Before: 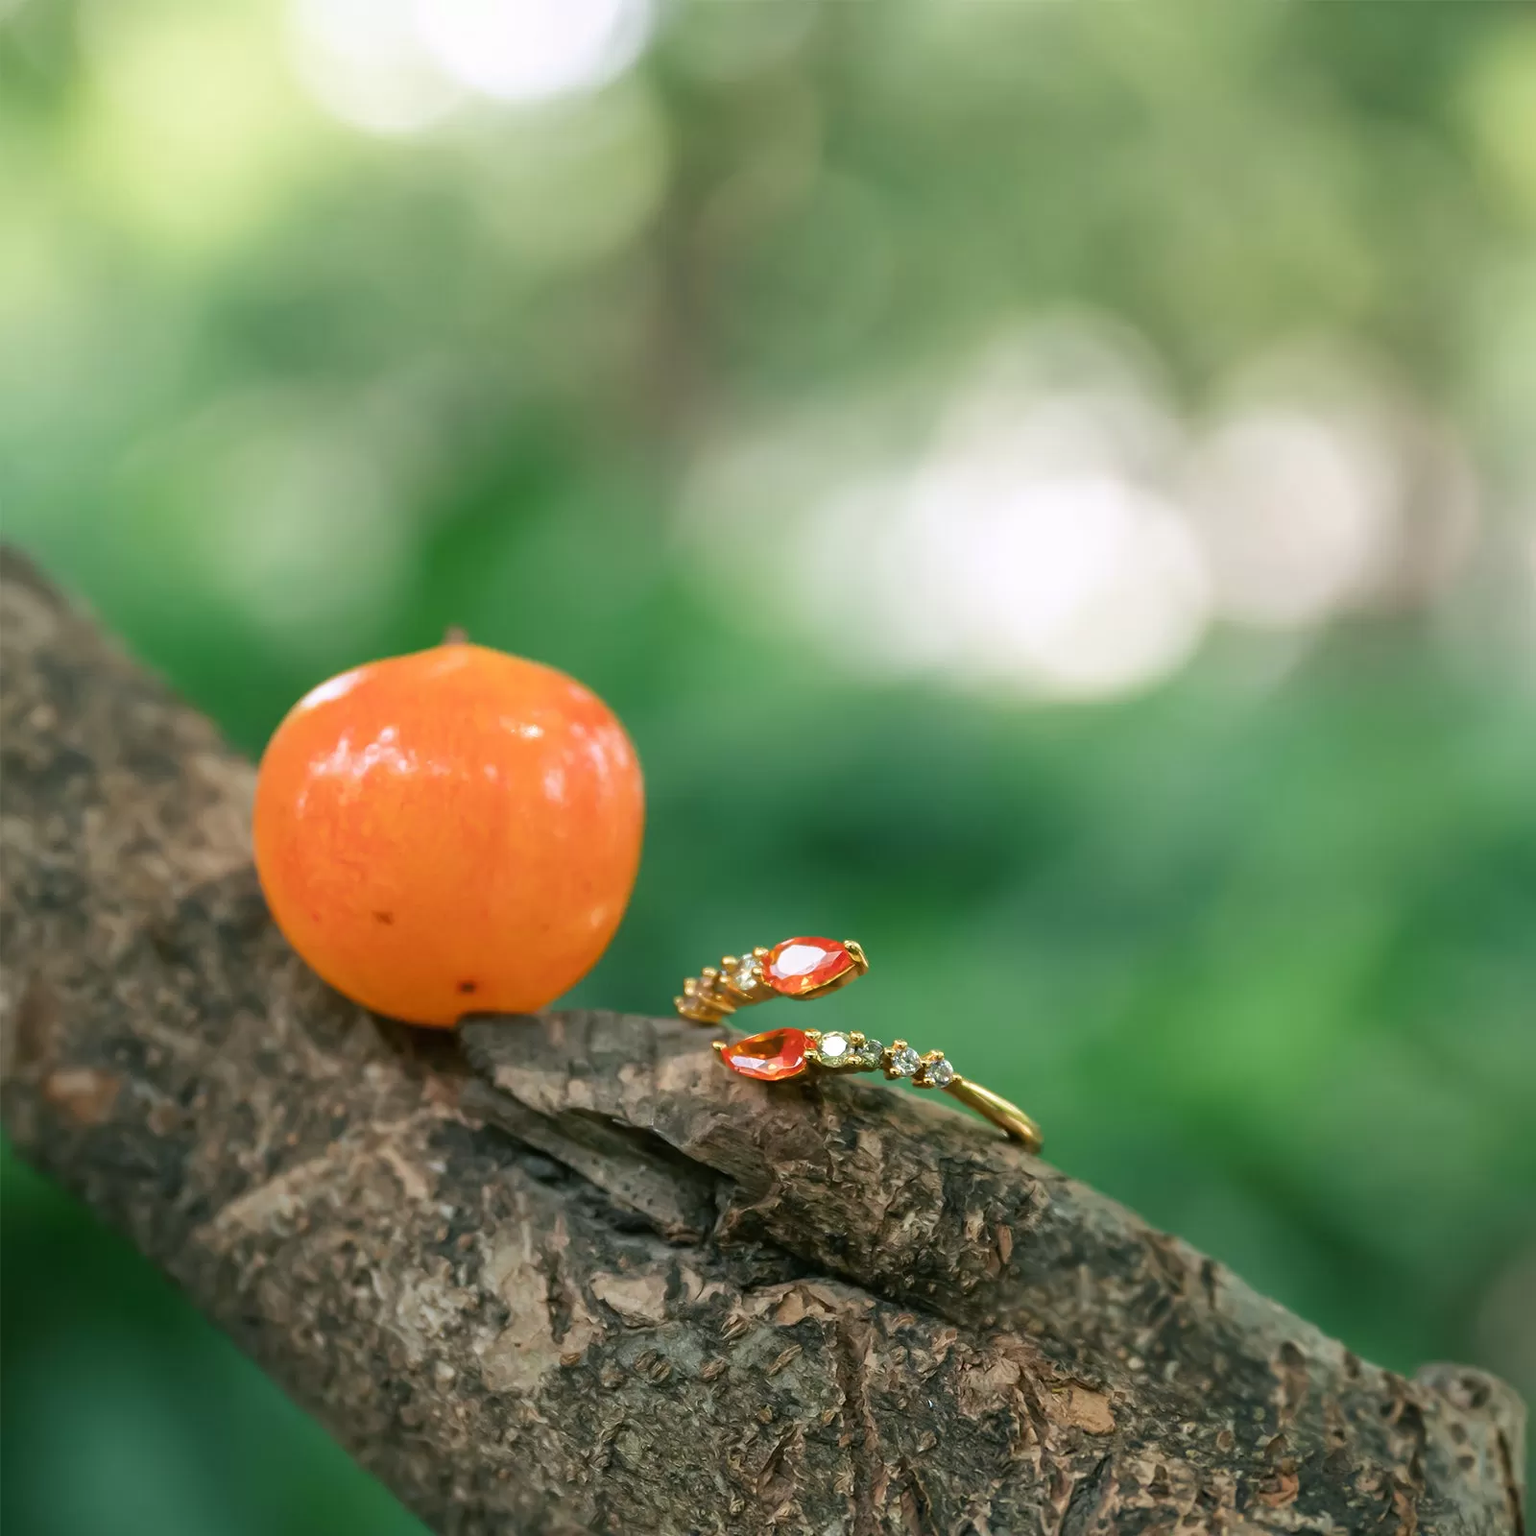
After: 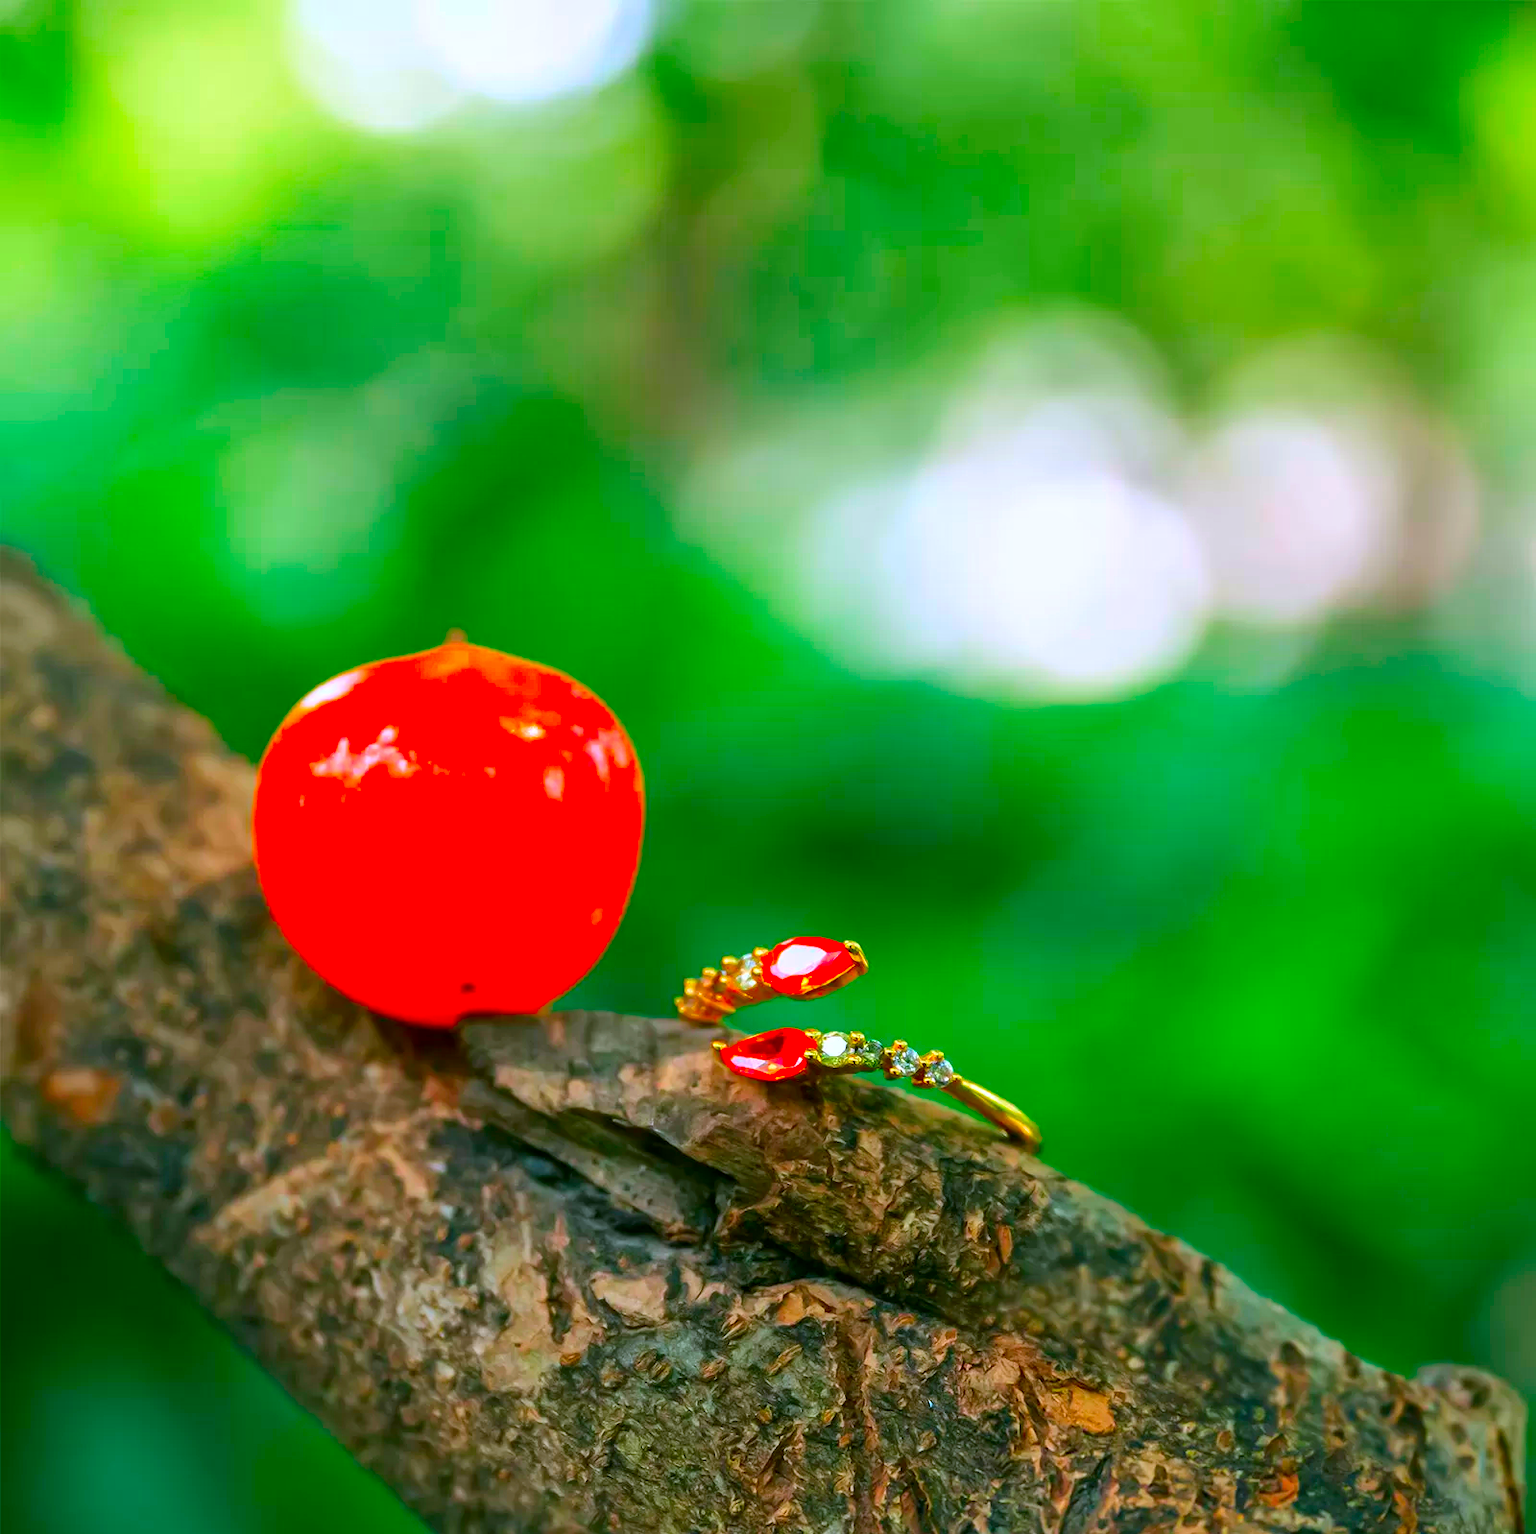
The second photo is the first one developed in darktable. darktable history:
color calibration: illuminant as shot in camera, x 0.358, y 0.373, temperature 4628.91 K
local contrast: mode bilateral grid, contrast 19, coarseness 49, detail 119%, midtone range 0.2
crop: bottom 0.065%
color correction: highlights b* -0.01, saturation 2.99
